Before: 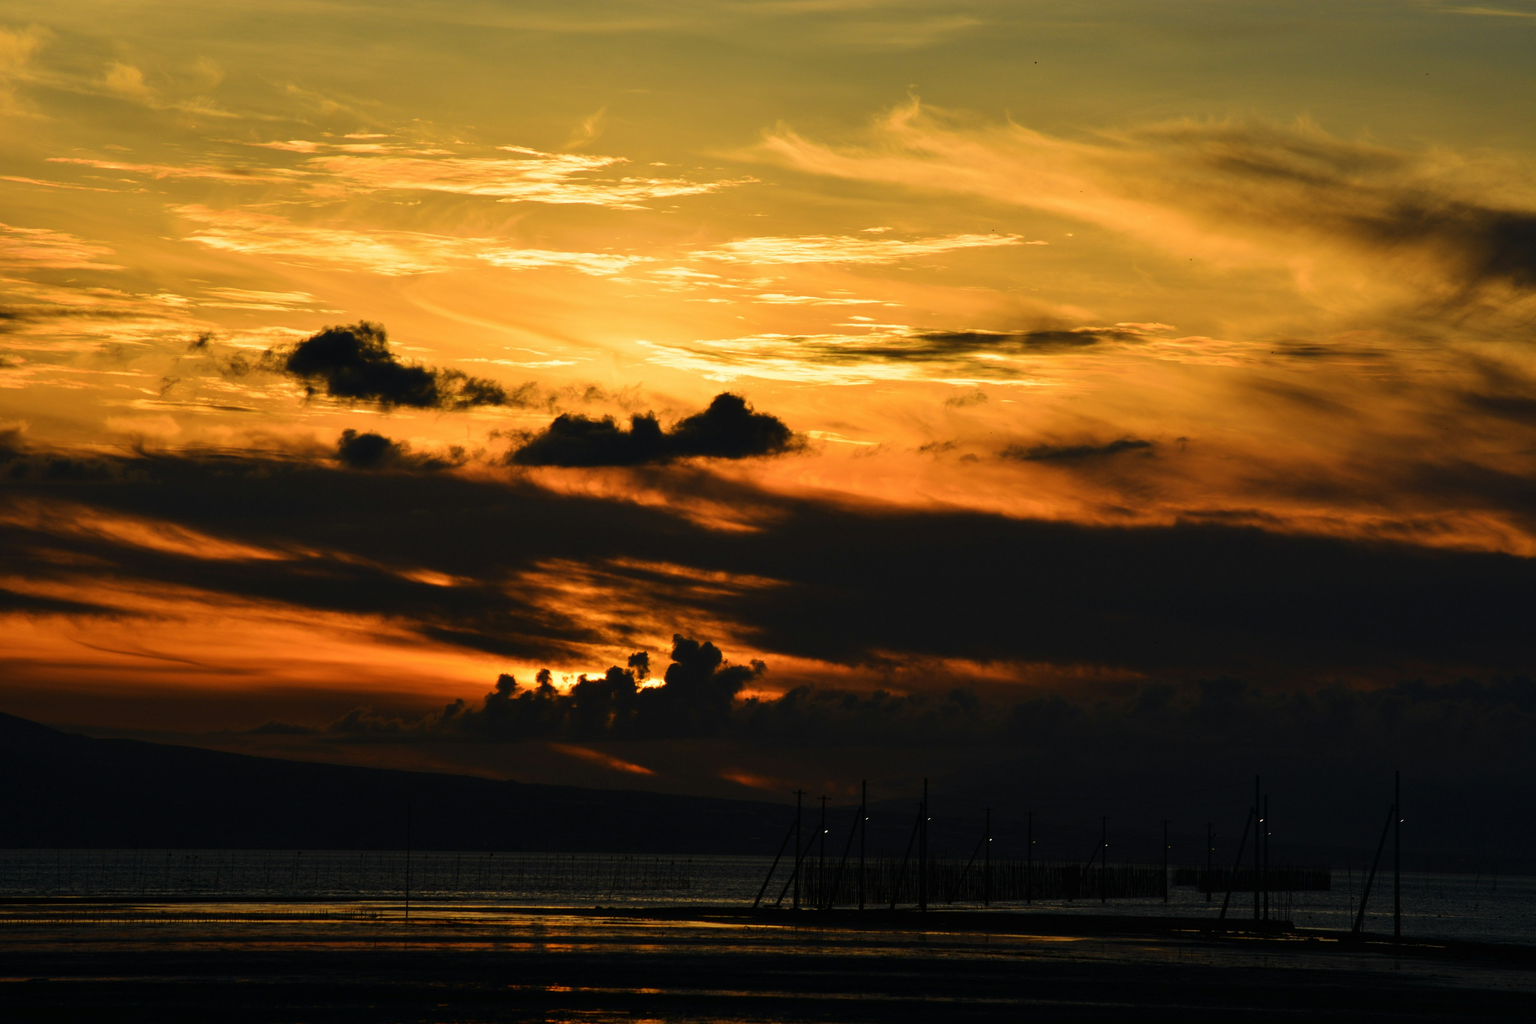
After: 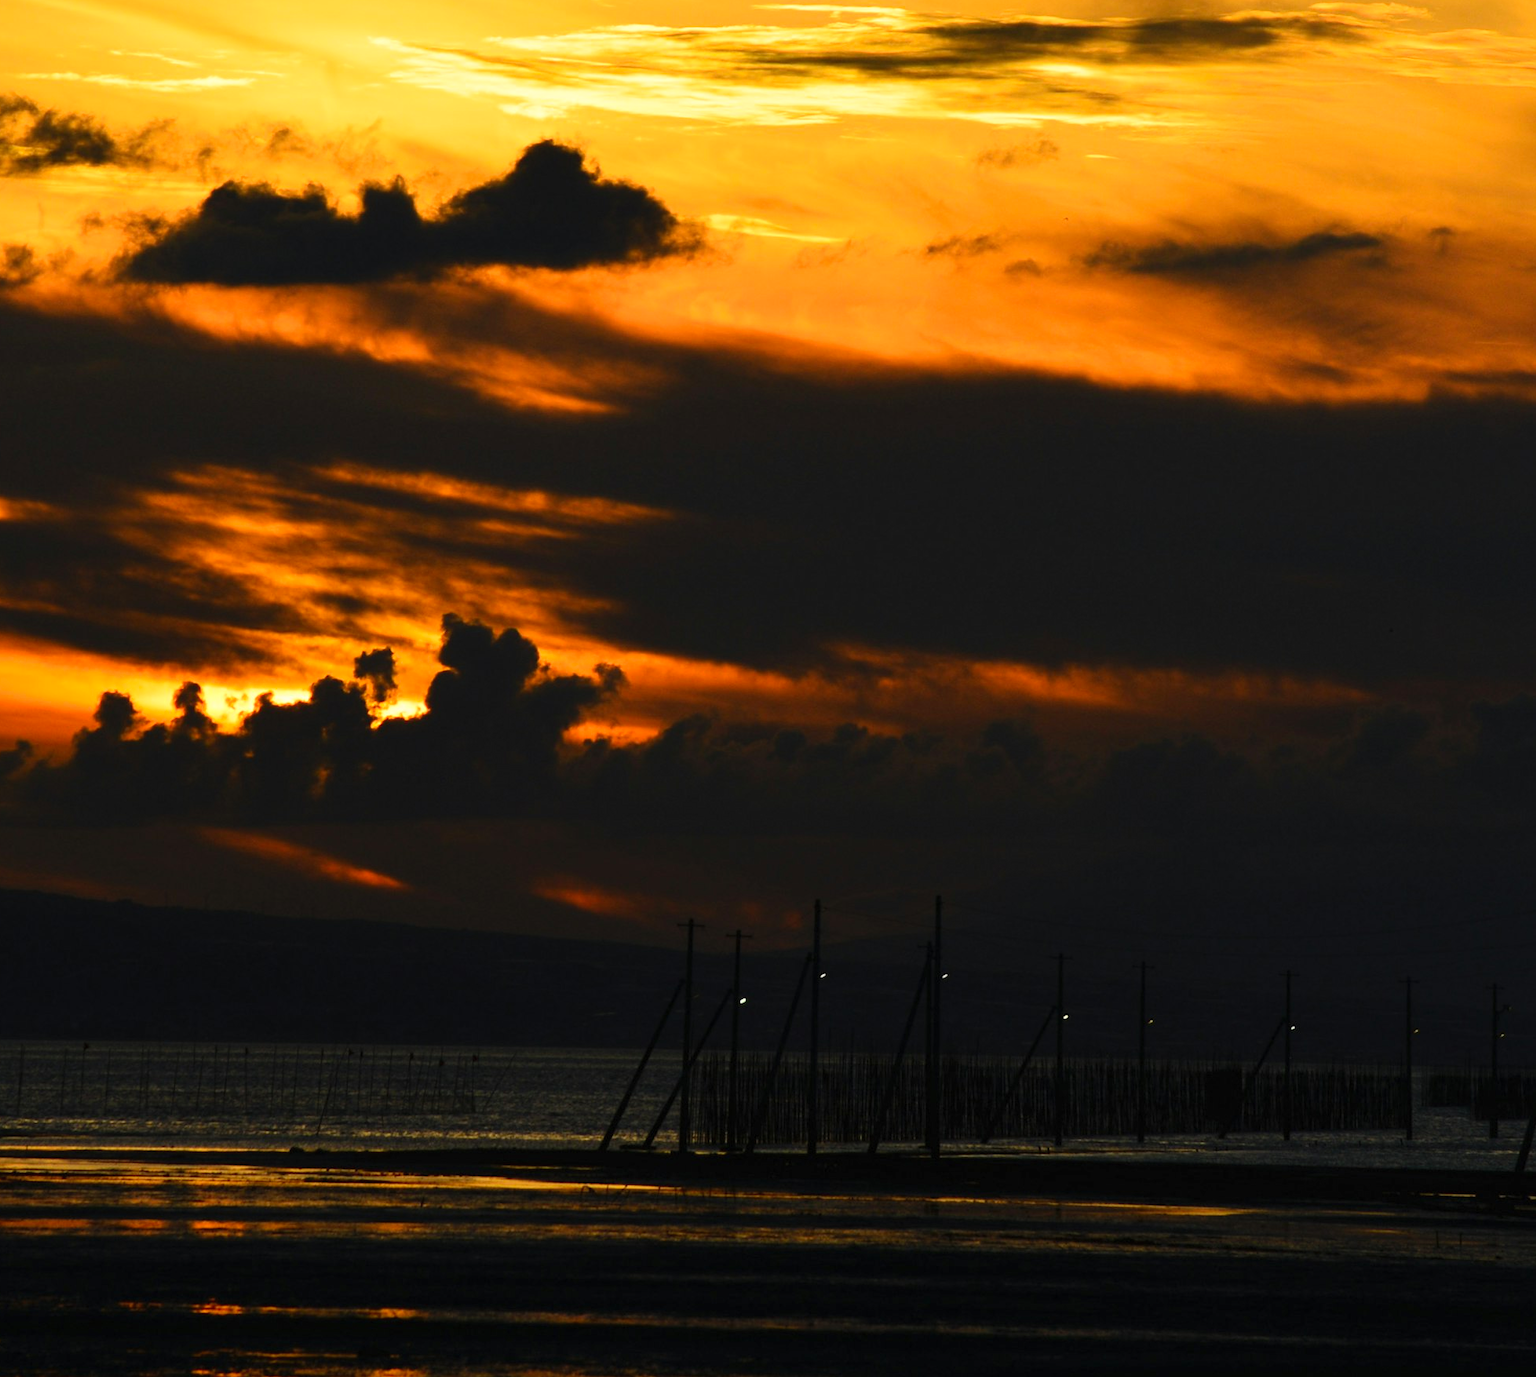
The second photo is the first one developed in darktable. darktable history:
crop and rotate: left 29.148%, top 31.381%, right 19.864%
contrast brightness saturation: contrast 0.201, brightness 0.16, saturation 0.221
contrast equalizer: octaves 7, y [[0.5, 0.5, 0.472, 0.5, 0.5, 0.5], [0.5 ×6], [0.5 ×6], [0 ×6], [0 ×6]], mix 0.345
